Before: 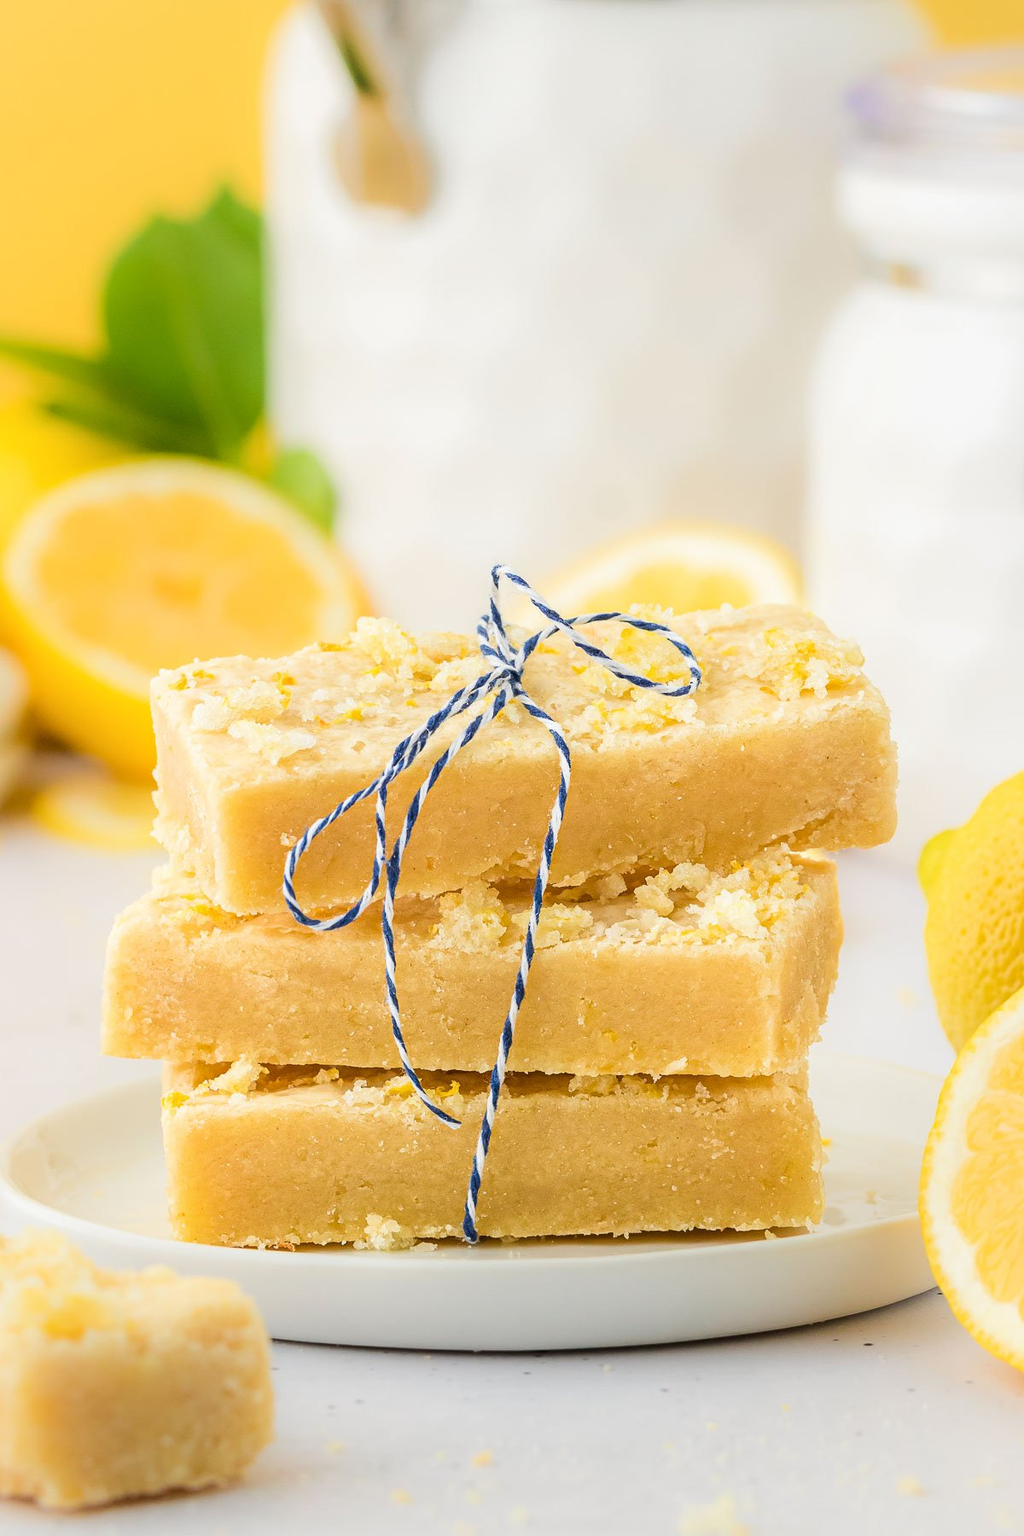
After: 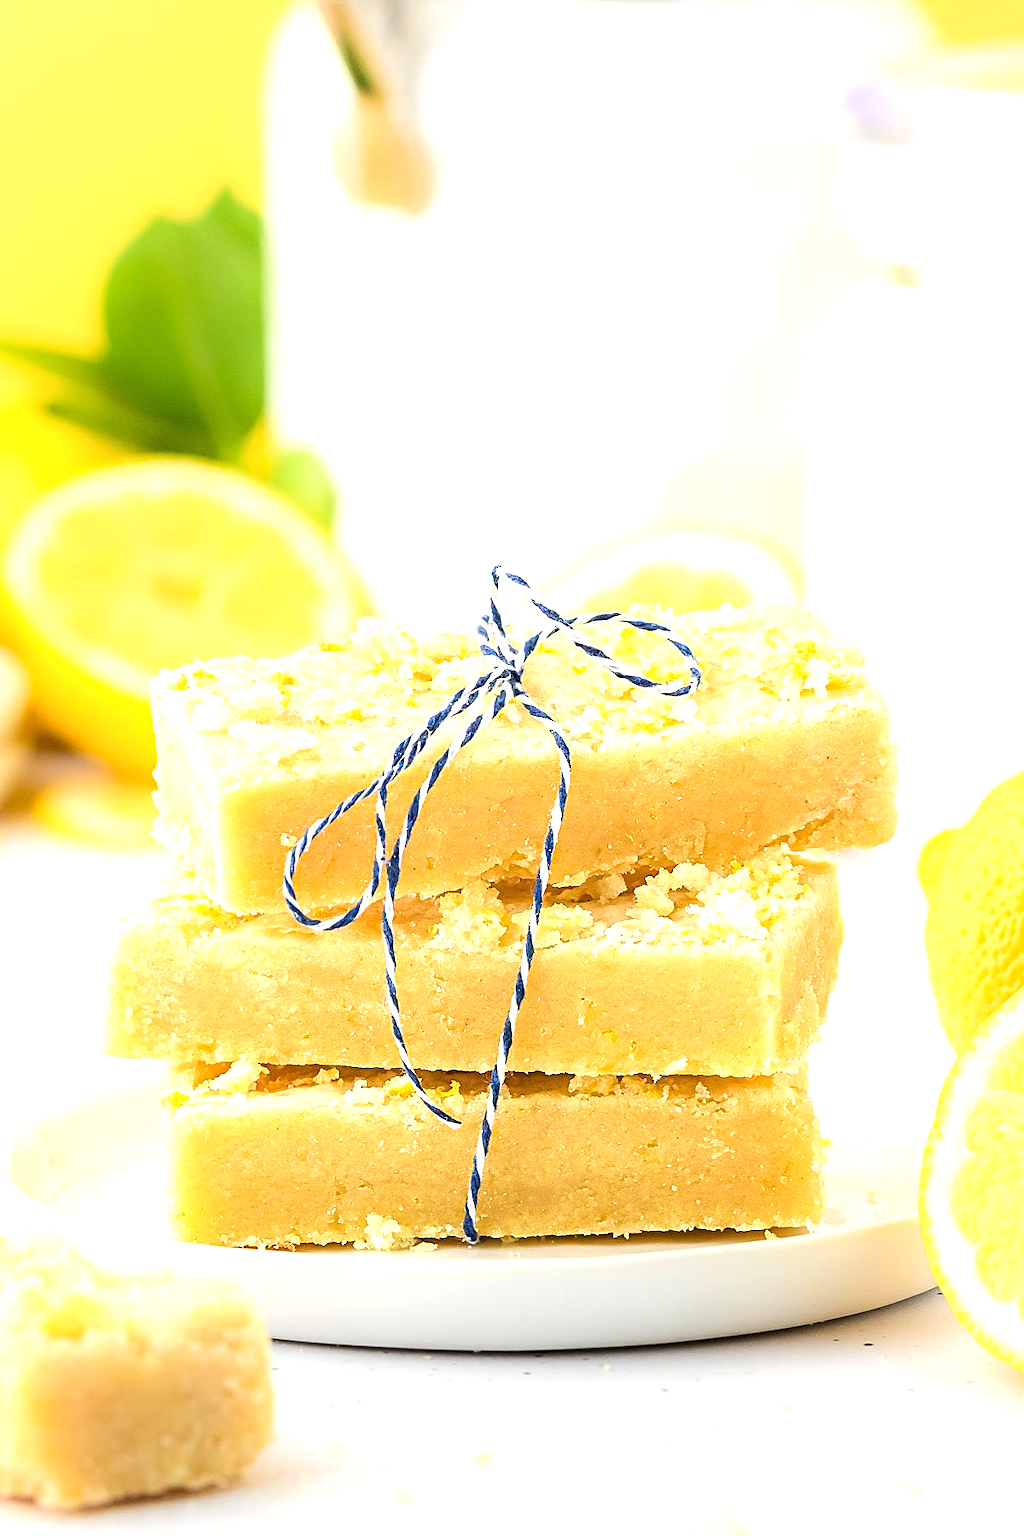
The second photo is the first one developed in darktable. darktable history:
tone equalizer: -8 EV -0.758 EV, -7 EV -0.669 EV, -6 EV -0.617 EV, -5 EV -0.392 EV, -3 EV 0.39 EV, -2 EV 0.6 EV, -1 EV 0.679 EV, +0 EV 0.73 EV
sharpen: on, module defaults
